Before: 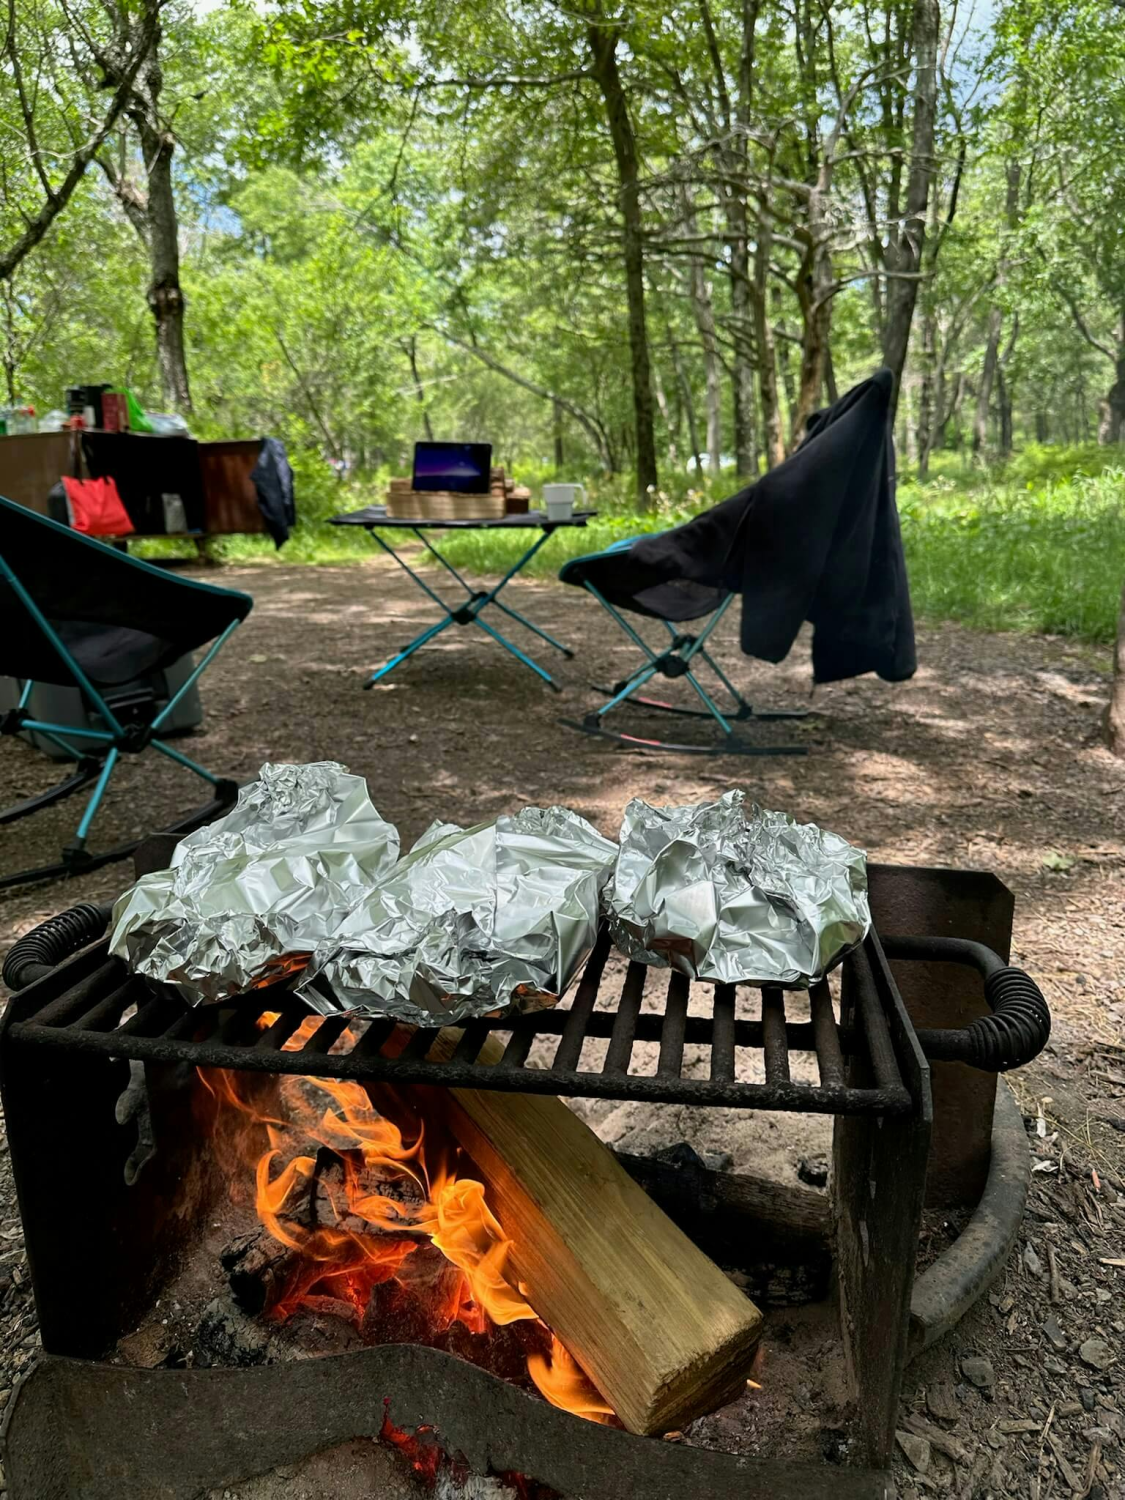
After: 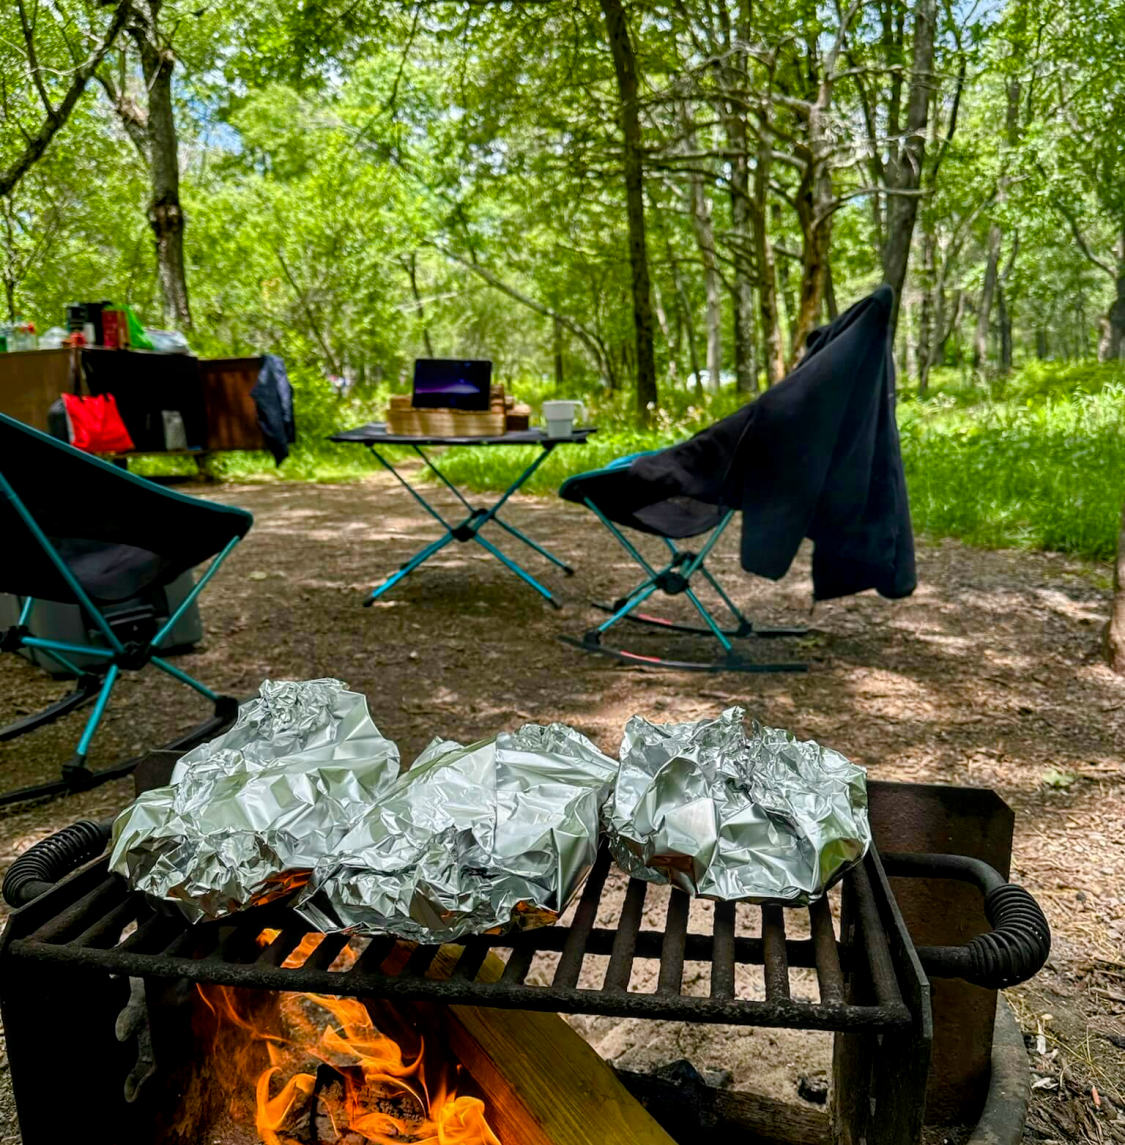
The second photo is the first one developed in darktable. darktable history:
color balance rgb: perceptual saturation grading › global saturation 27.812%, perceptual saturation grading › highlights -25.126%, perceptual saturation grading › mid-tones 25.591%, perceptual saturation grading › shadows 49.932%, global vibrance 14.818%
crop: top 5.576%, bottom 18.049%
local contrast: on, module defaults
